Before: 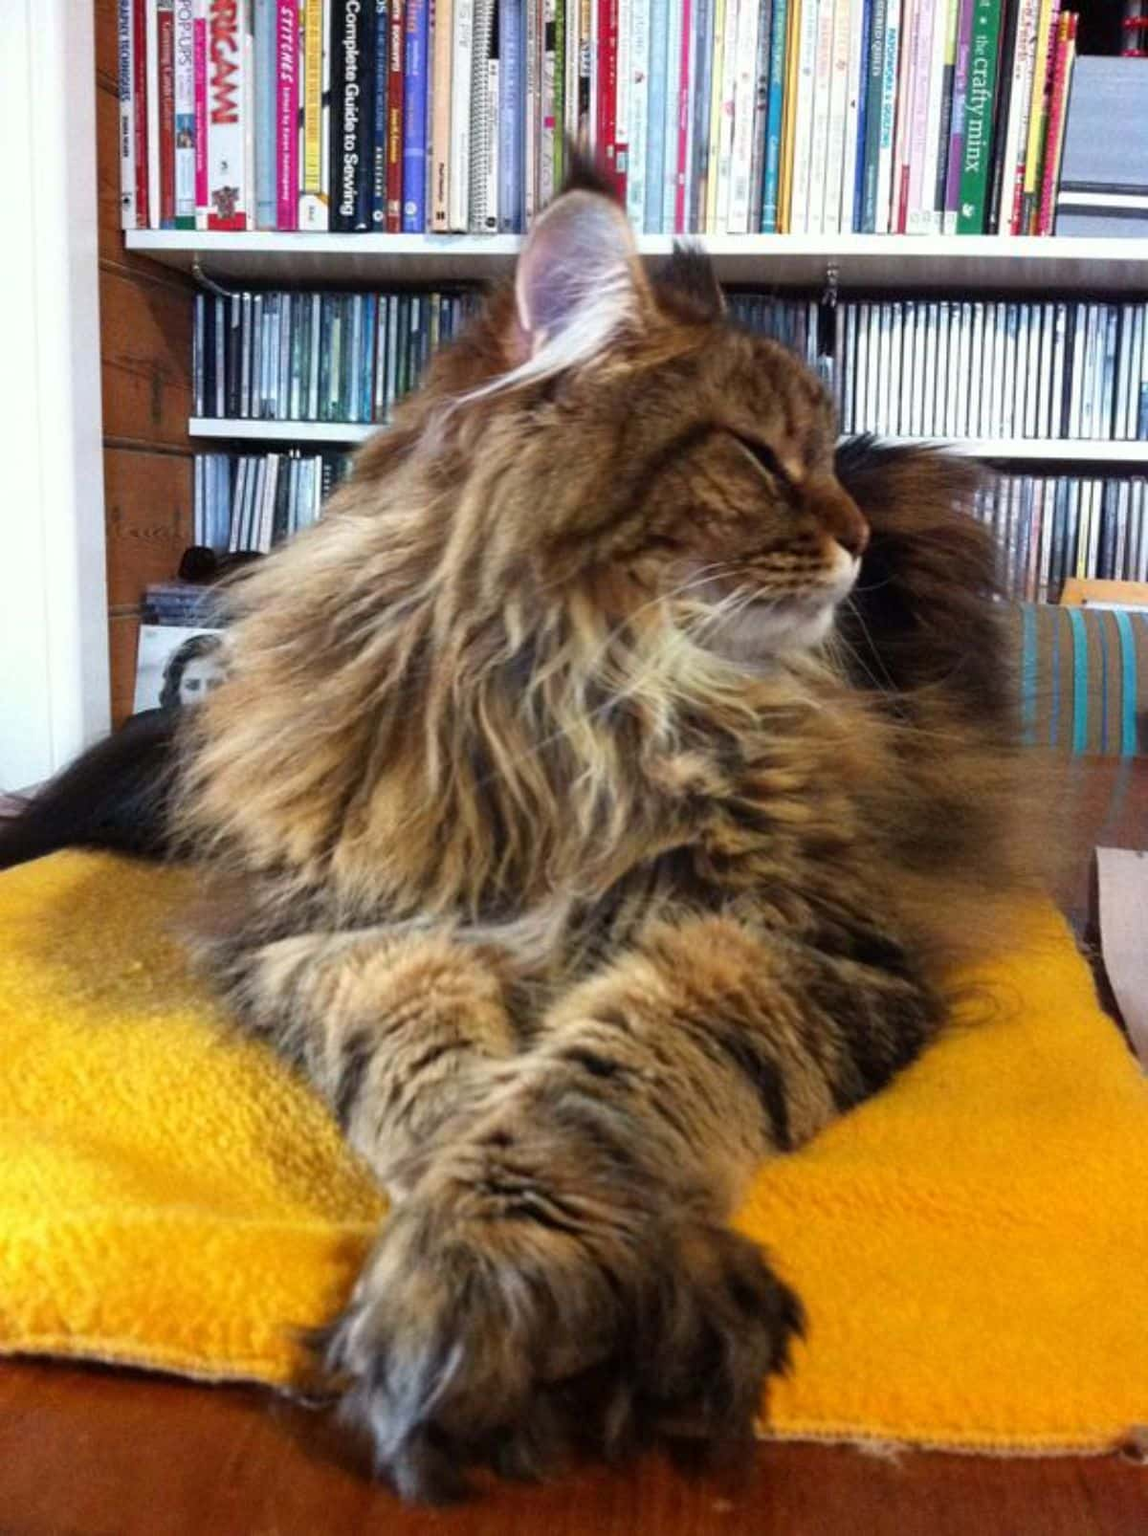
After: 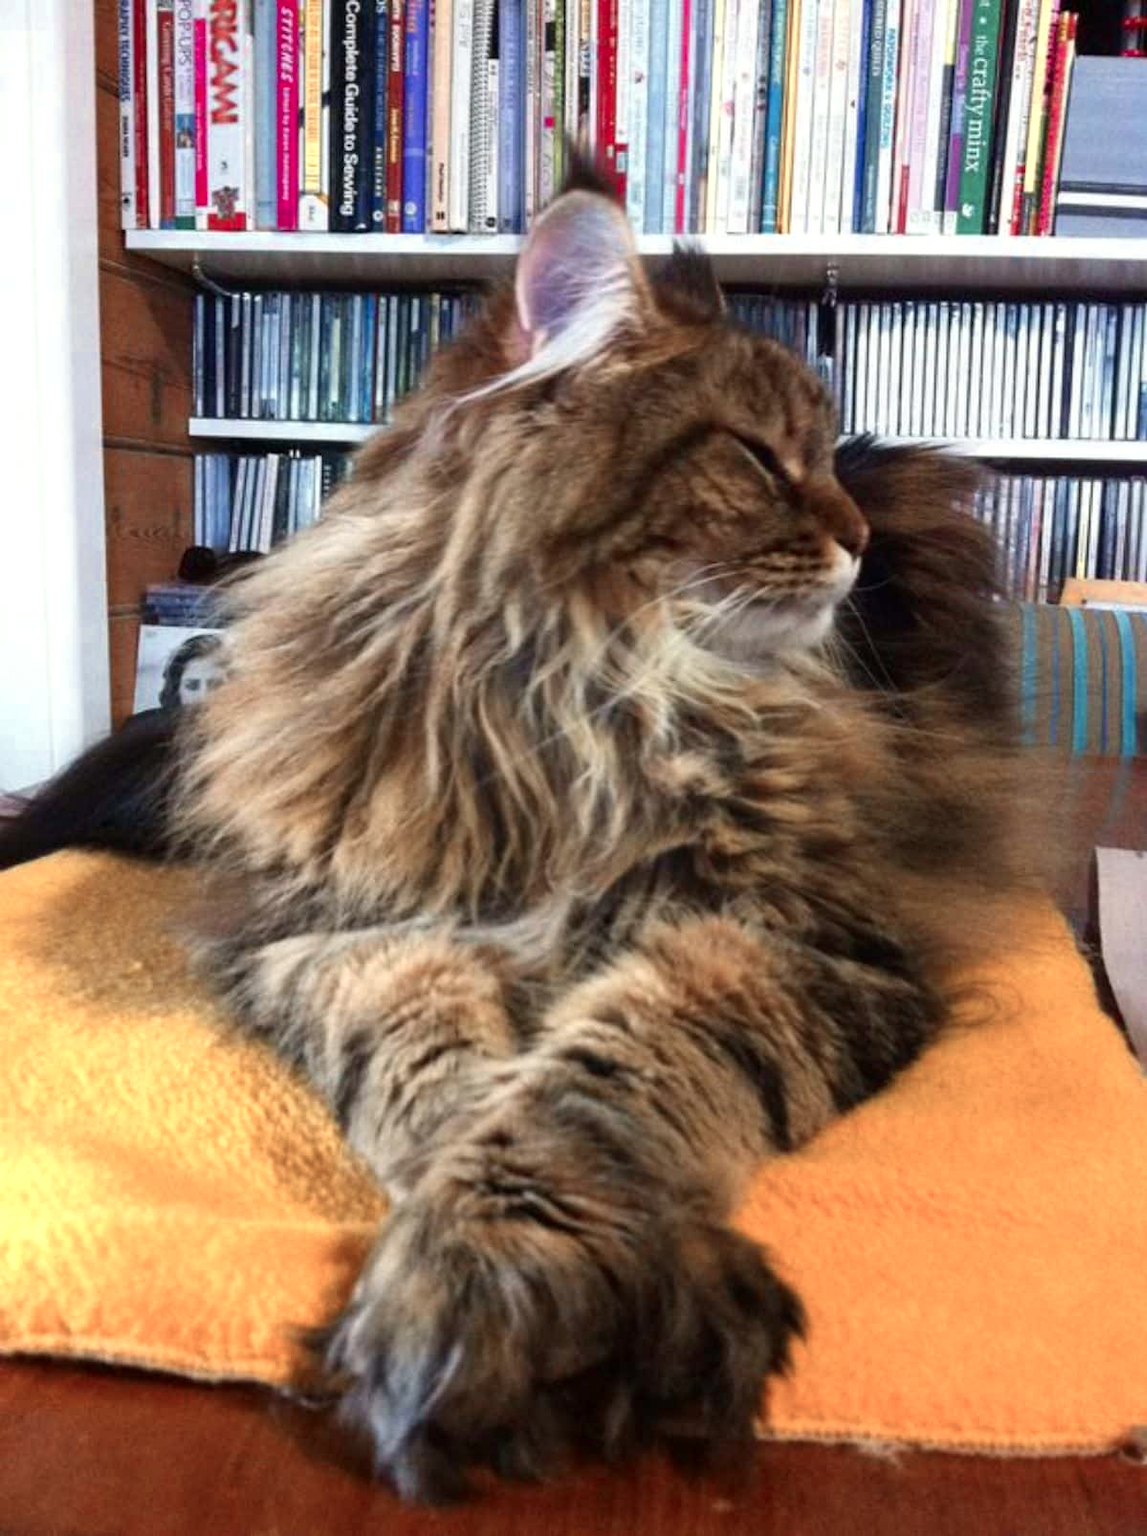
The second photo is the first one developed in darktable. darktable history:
color zones: curves: ch0 [(0, 0.473) (0.001, 0.473) (0.226, 0.548) (0.4, 0.589) (0.525, 0.54) (0.728, 0.403) (0.999, 0.473) (1, 0.473)]; ch1 [(0, 0.619) (0.001, 0.619) (0.234, 0.388) (0.4, 0.372) (0.528, 0.422) (0.732, 0.53) (0.999, 0.619) (1, 0.619)]; ch2 [(0, 0.547) (0.001, 0.547) (0.226, 0.45) (0.4, 0.525) (0.525, 0.585) (0.8, 0.511) (0.999, 0.547) (1, 0.547)]
contrast brightness saturation: contrast 0.073
